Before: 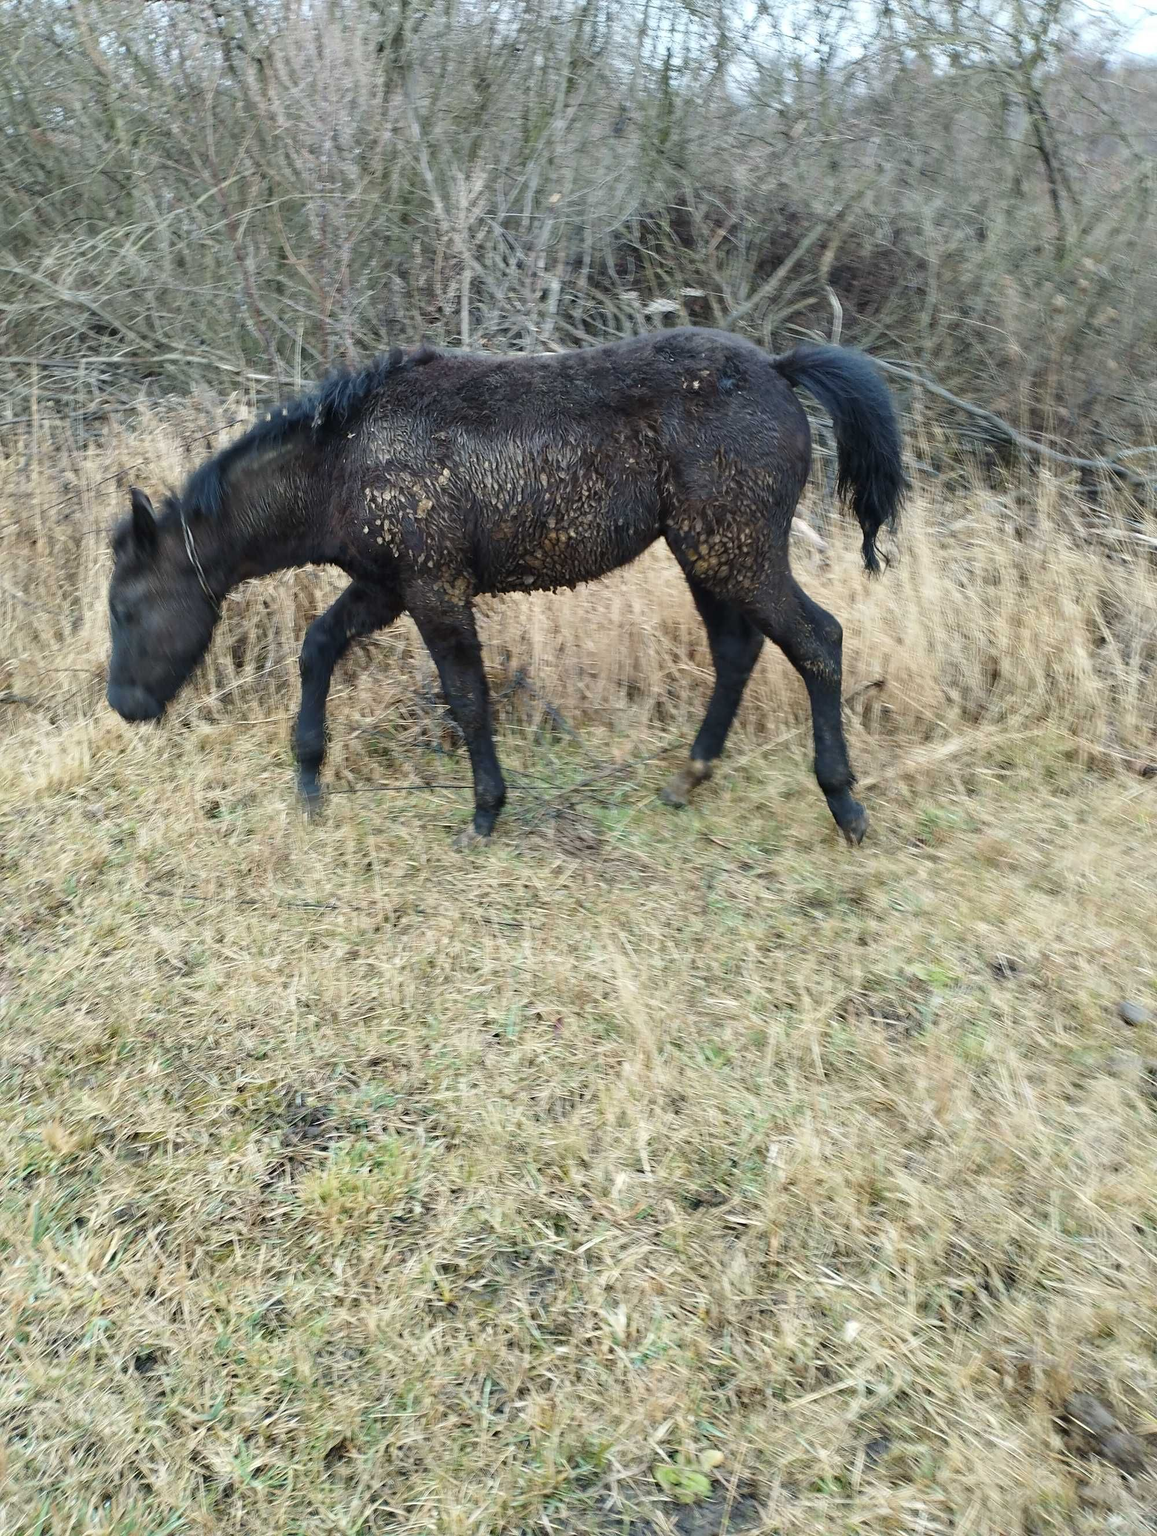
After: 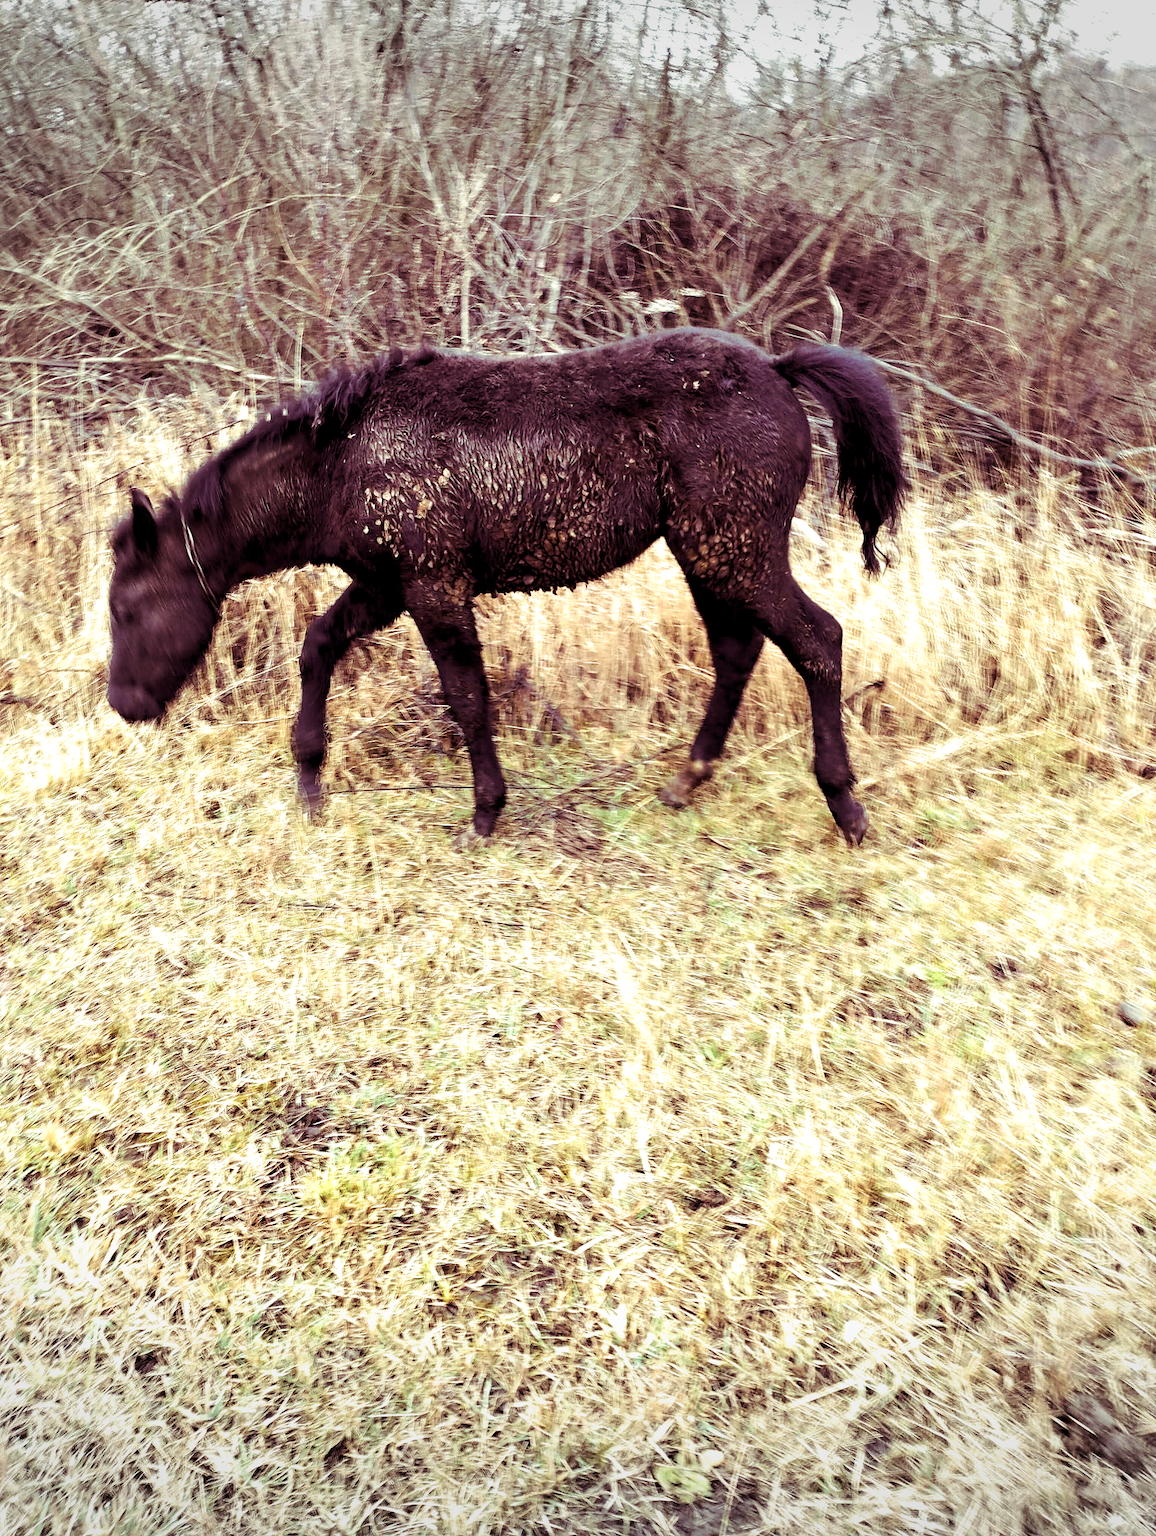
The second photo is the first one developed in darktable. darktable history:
color balance rgb: shadows lift › luminance -21.66%, shadows lift › chroma 8.98%, shadows lift › hue 283.37°, power › chroma 1.55%, power › hue 25.59°, highlights gain › luminance 6.08%, highlights gain › chroma 2.55%, highlights gain › hue 90°, global offset › luminance -0.87%, perceptual saturation grading › global saturation 27.49%, perceptual saturation grading › highlights -28.39%, perceptual saturation grading › mid-tones 15.22%, perceptual saturation grading › shadows 33.98%, perceptual brilliance grading › highlights 10%, perceptual brilliance grading › mid-tones 5%
vignetting: fall-off start 100%, brightness -0.282, width/height ratio 1.31
split-toning: on, module defaults
tone equalizer: -8 EV -0.417 EV, -7 EV -0.389 EV, -6 EV -0.333 EV, -5 EV -0.222 EV, -3 EV 0.222 EV, -2 EV 0.333 EV, -1 EV 0.389 EV, +0 EV 0.417 EV, edges refinement/feathering 500, mask exposure compensation -1.57 EV, preserve details no
